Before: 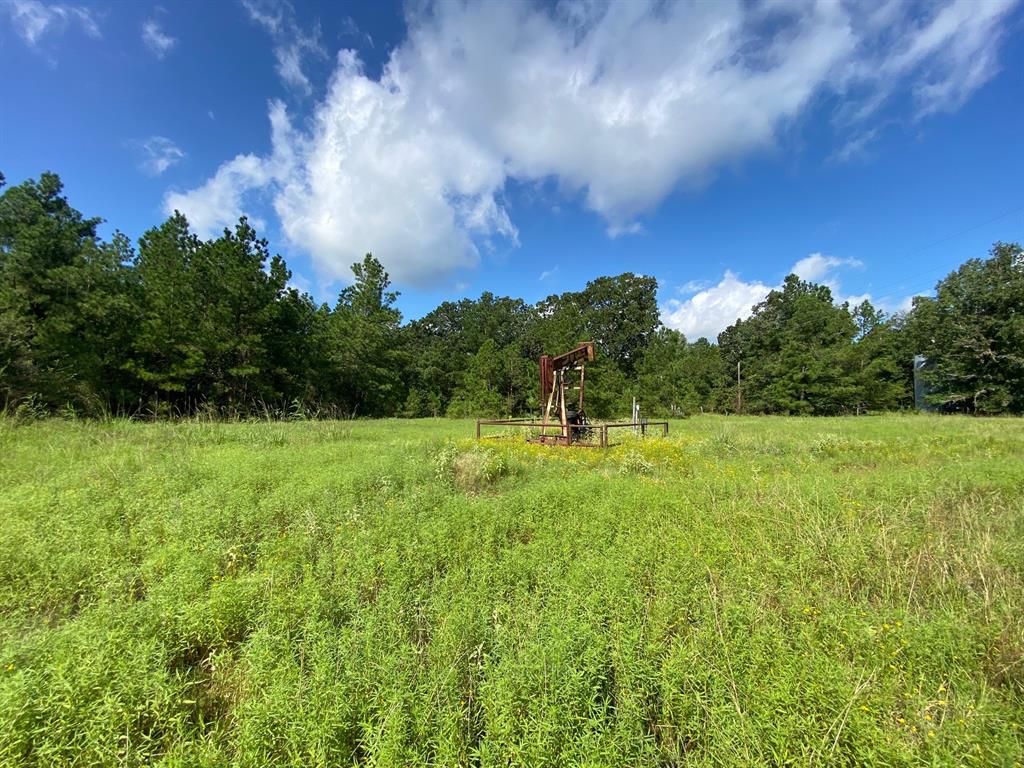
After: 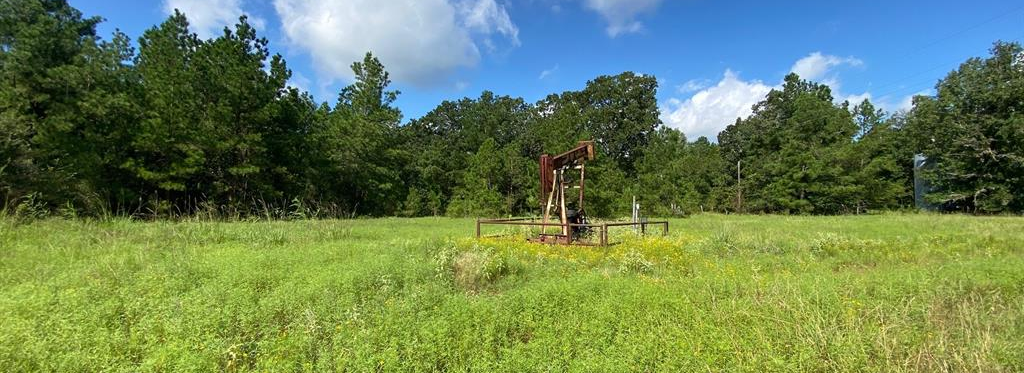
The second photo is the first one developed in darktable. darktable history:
crop and rotate: top 26.296%, bottom 25.046%
